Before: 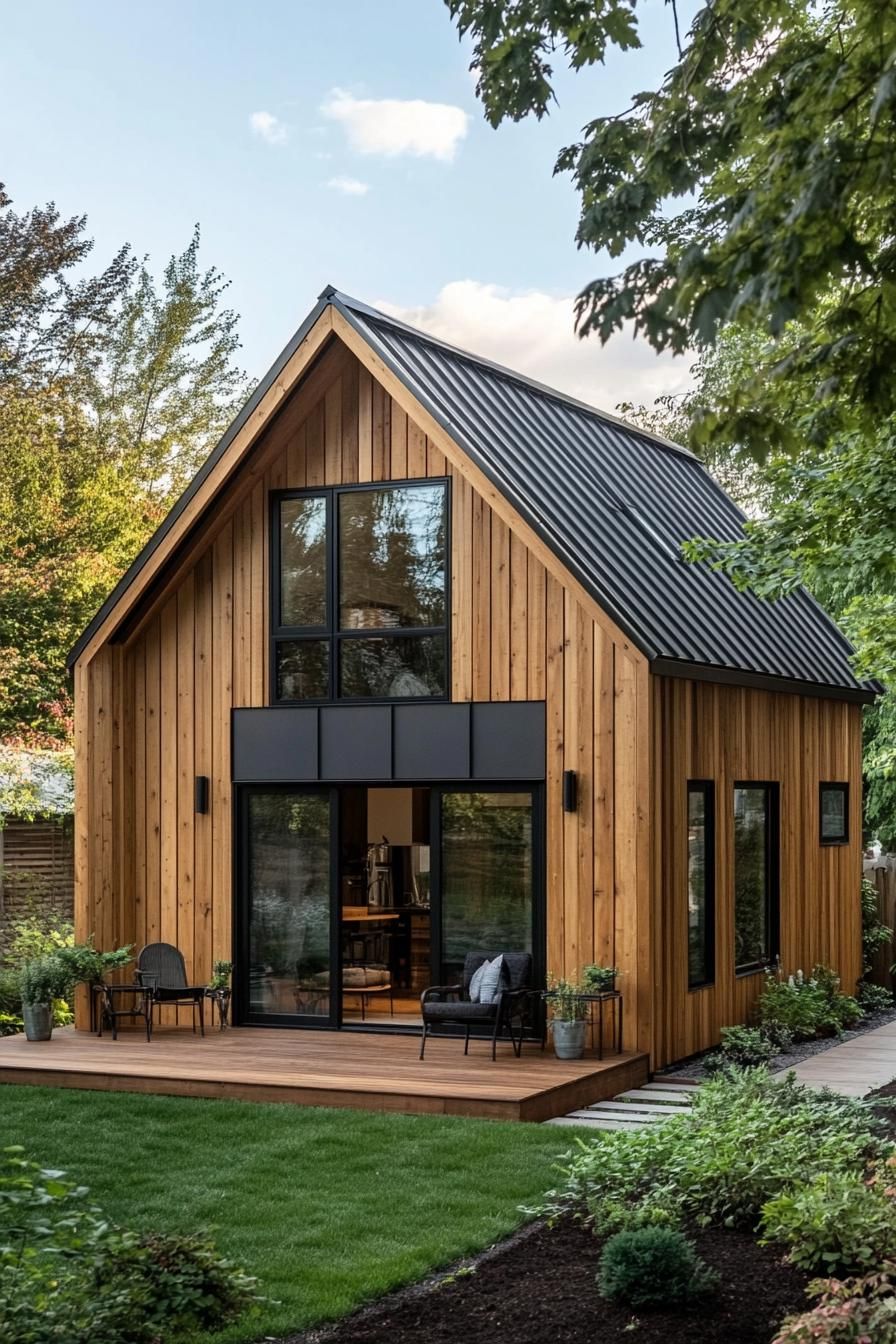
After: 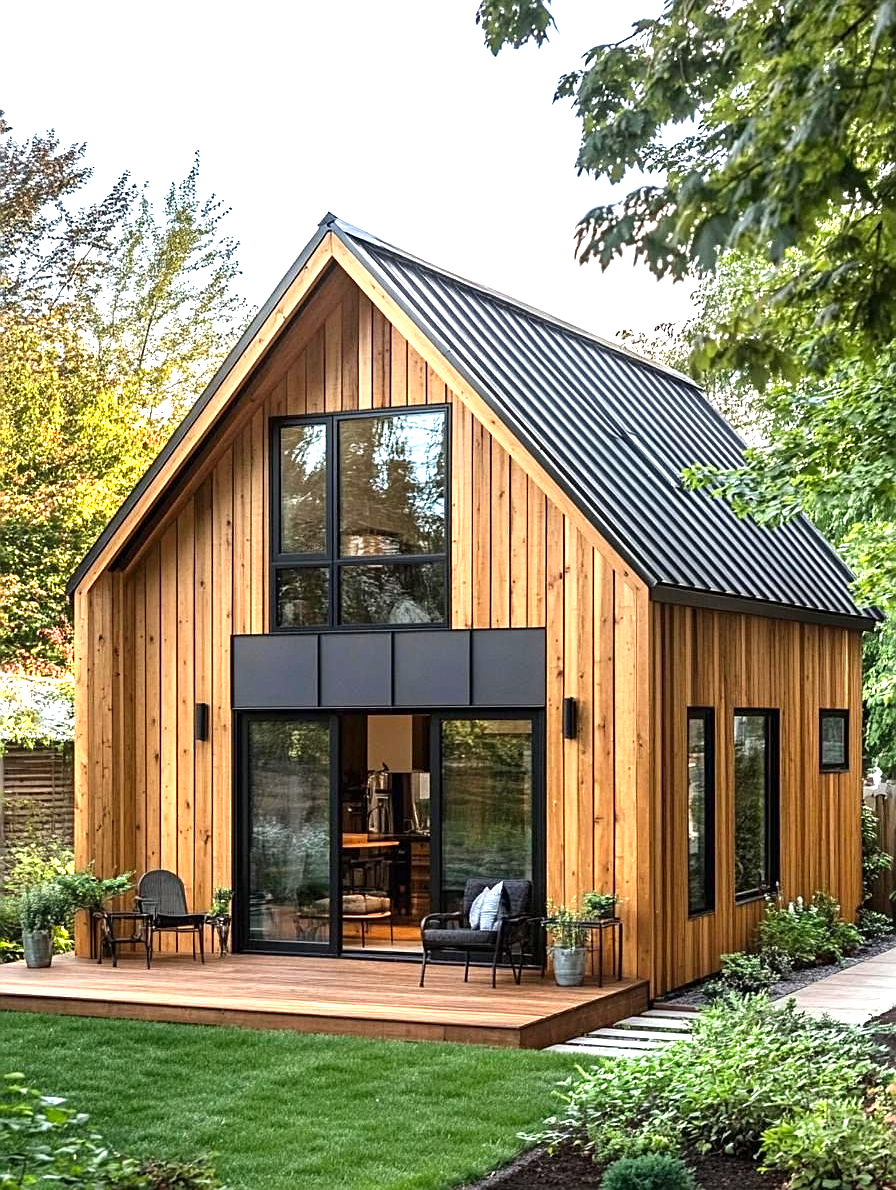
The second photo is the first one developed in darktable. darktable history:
contrast brightness saturation: saturation 0.099
exposure: black level correction 0, exposure 1.121 EV, compensate exposure bias true, compensate highlight preservation false
crop and rotate: top 5.473%, bottom 5.923%
sharpen: on, module defaults
